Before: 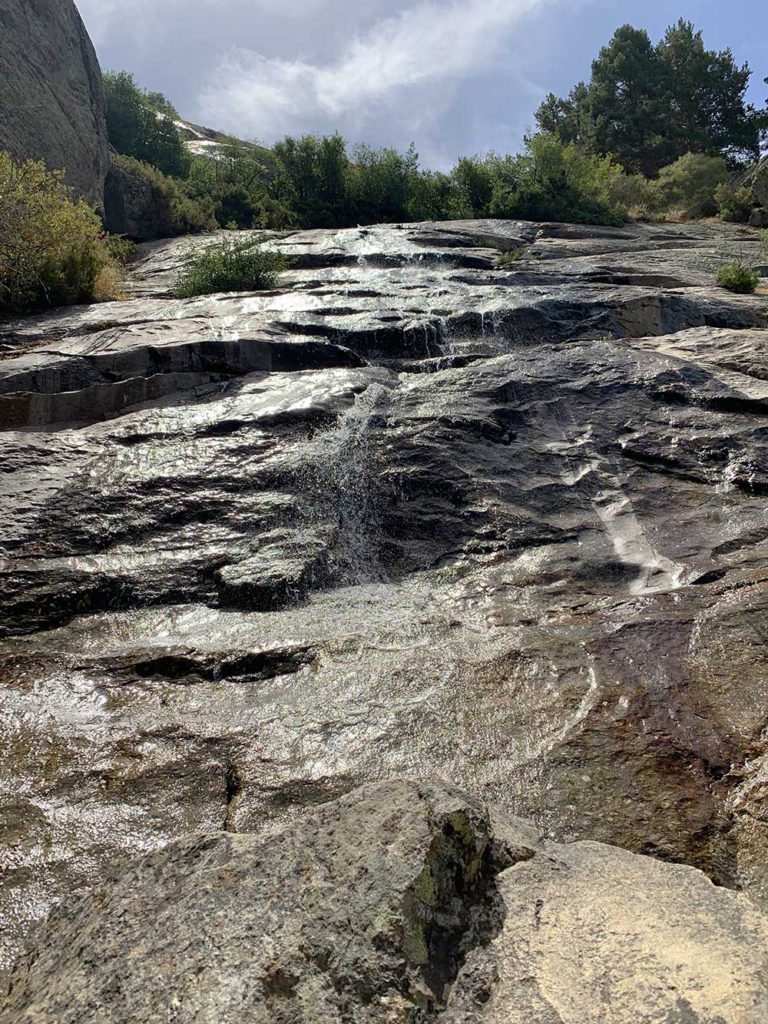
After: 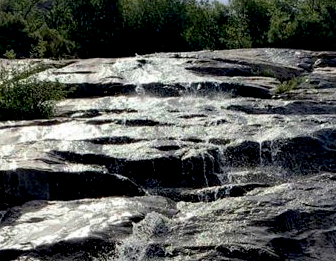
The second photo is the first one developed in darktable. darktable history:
exposure: black level correction 0.013, compensate highlight preservation false
crop: left 29.015%, top 16.783%, right 26.672%, bottom 57.581%
